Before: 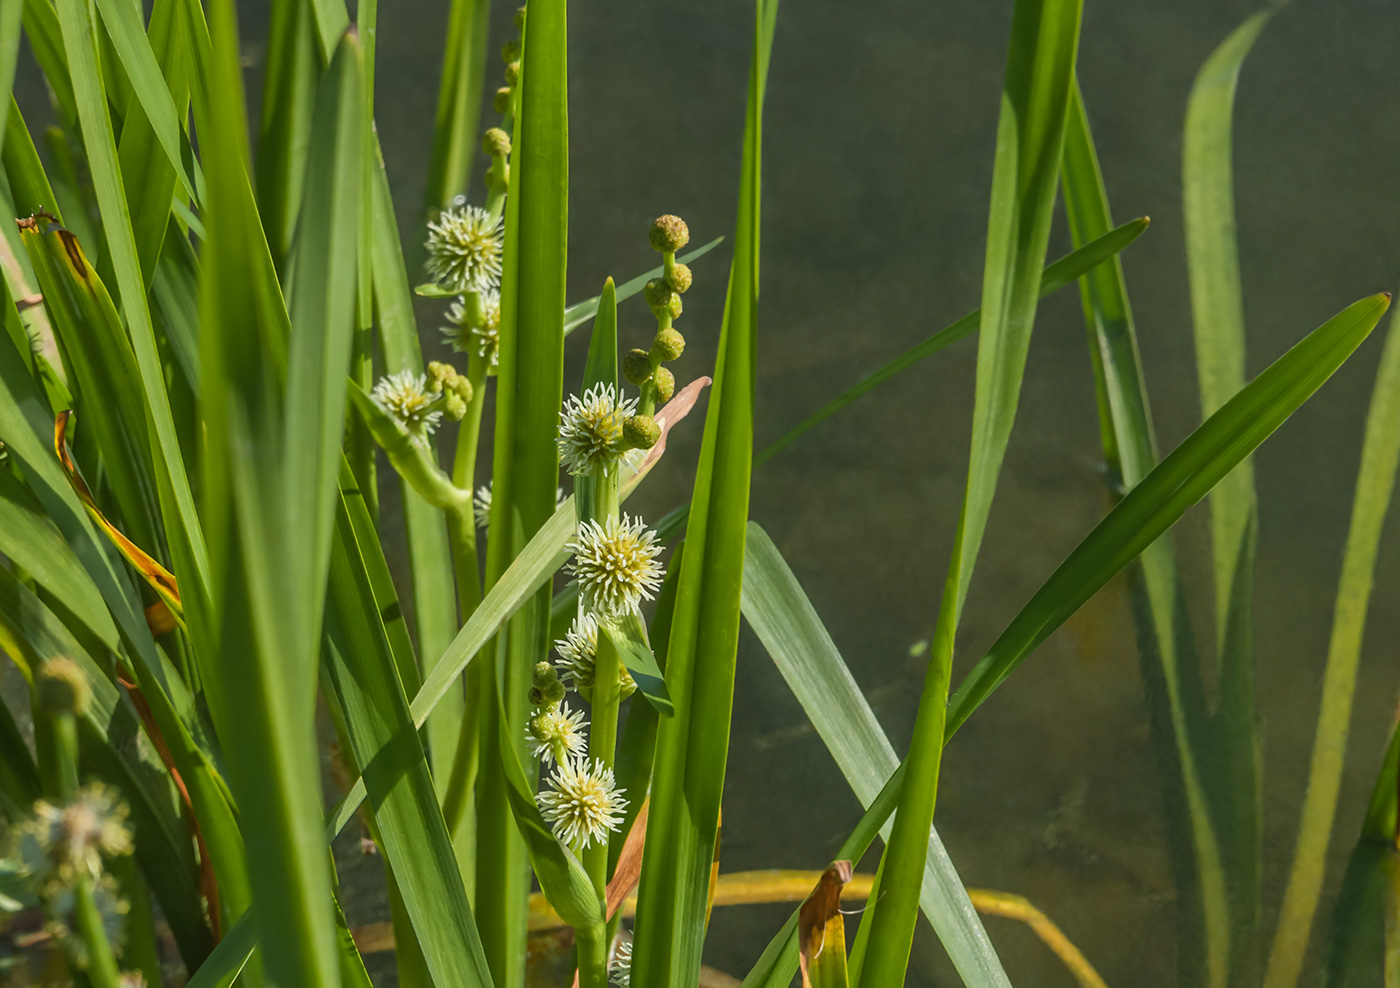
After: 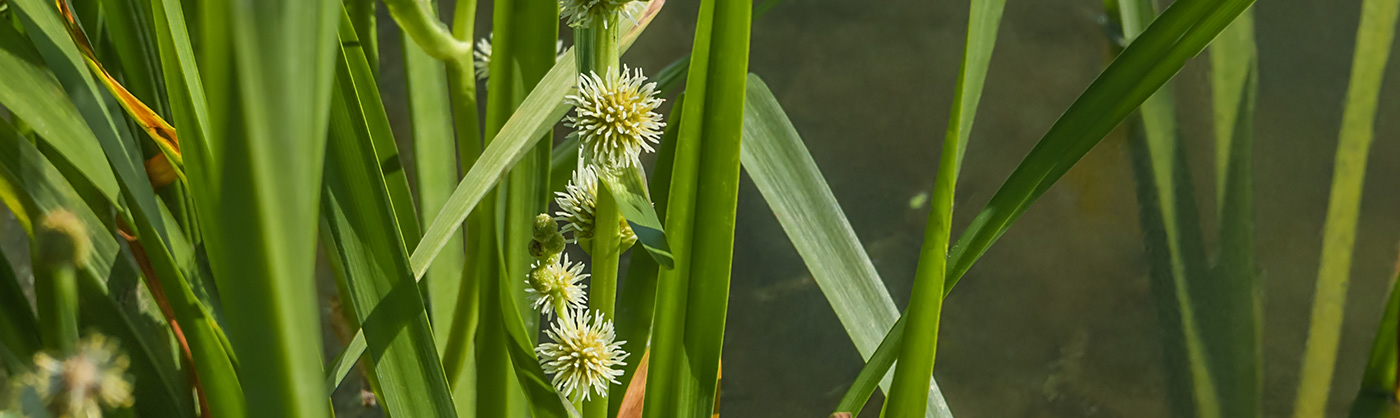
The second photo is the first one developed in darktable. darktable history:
sharpen: amount 0.21
crop: top 45.384%, bottom 12.229%
